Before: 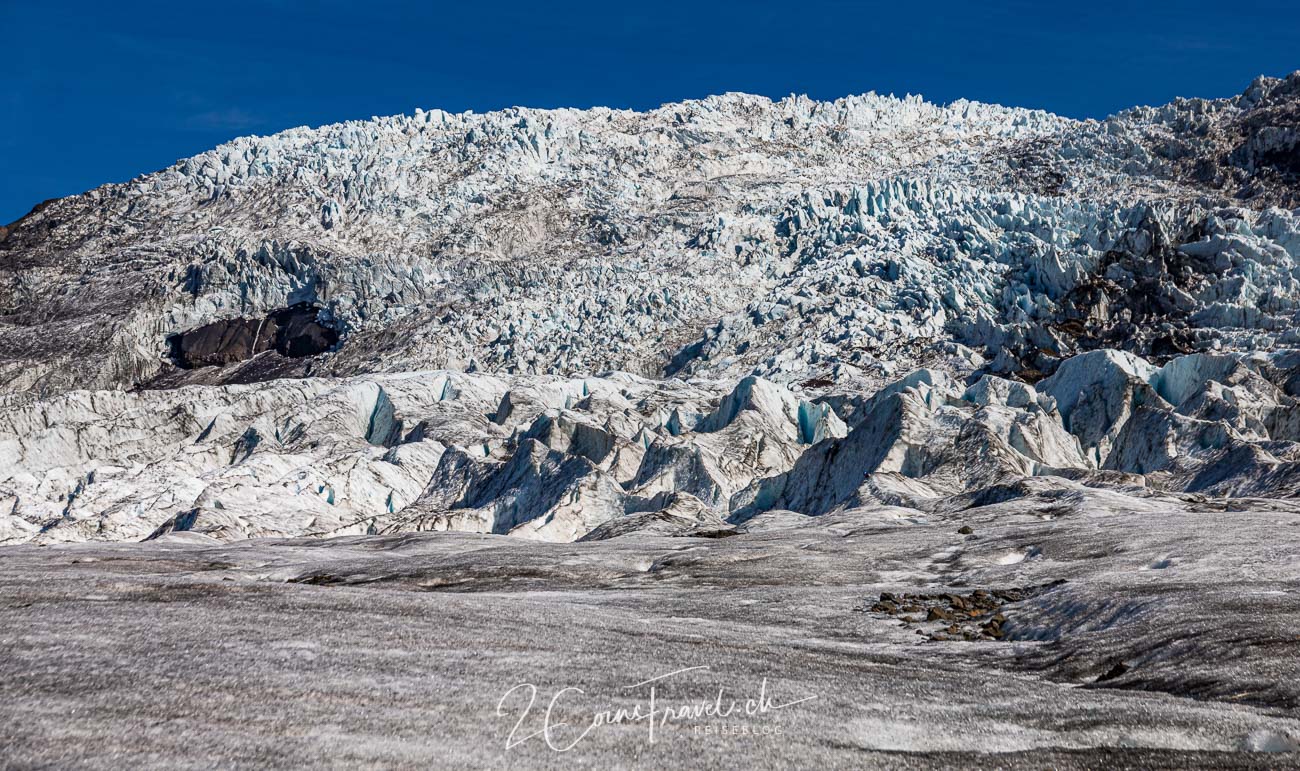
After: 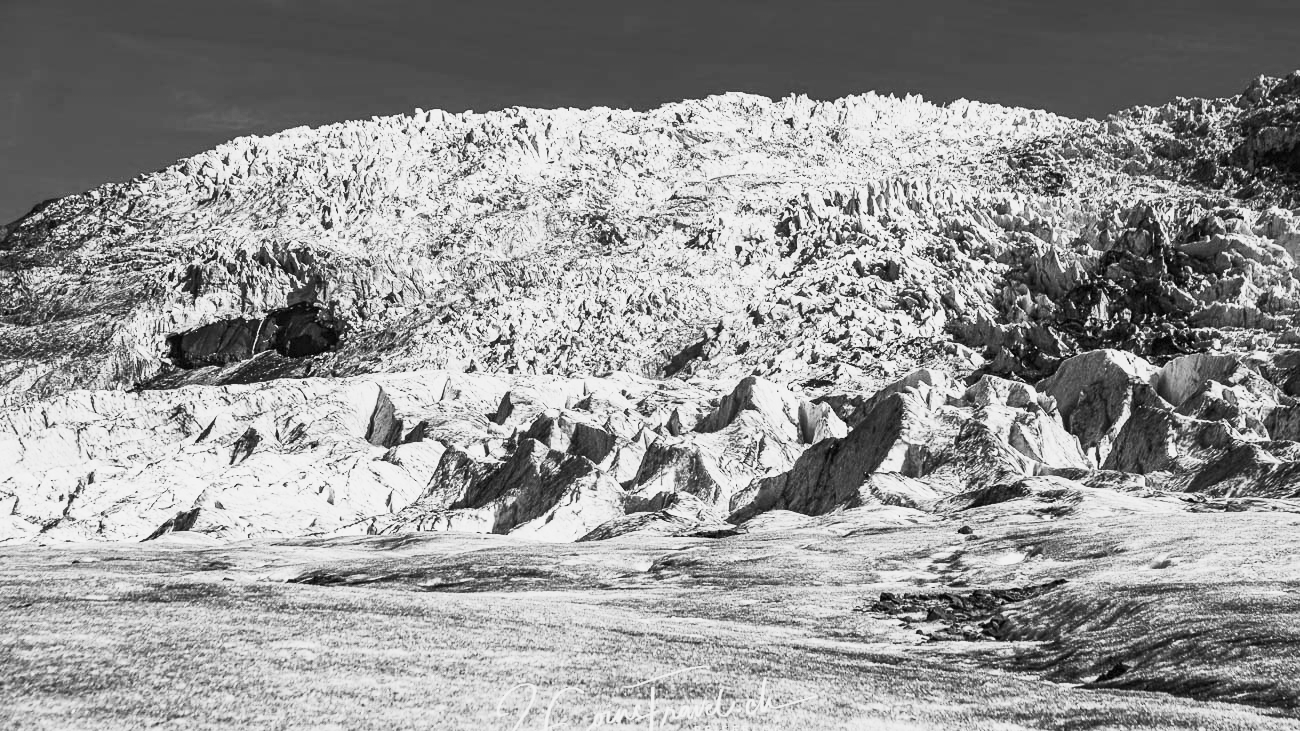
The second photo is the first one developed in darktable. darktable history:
color zones: curves: ch0 [(0, 0.554) (0.146, 0.662) (0.293, 0.86) (0.503, 0.774) (0.637, 0.106) (0.74, 0.072) (0.866, 0.488) (0.998, 0.569)]; ch1 [(0, 0) (0.143, 0) (0.286, 0) (0.429, 0) (0.571, 0) (0.714, 0) (0.857, 0)], mix 42.58%
crop and rotate: top 0.006%, bottom 5.13%
contrast brightness saturation: contrast 0.541, brightness 0.454, saturation -0.981
shadows and highlights: shadows 25.84, white point adjustment -3.14, highlights -30.2
